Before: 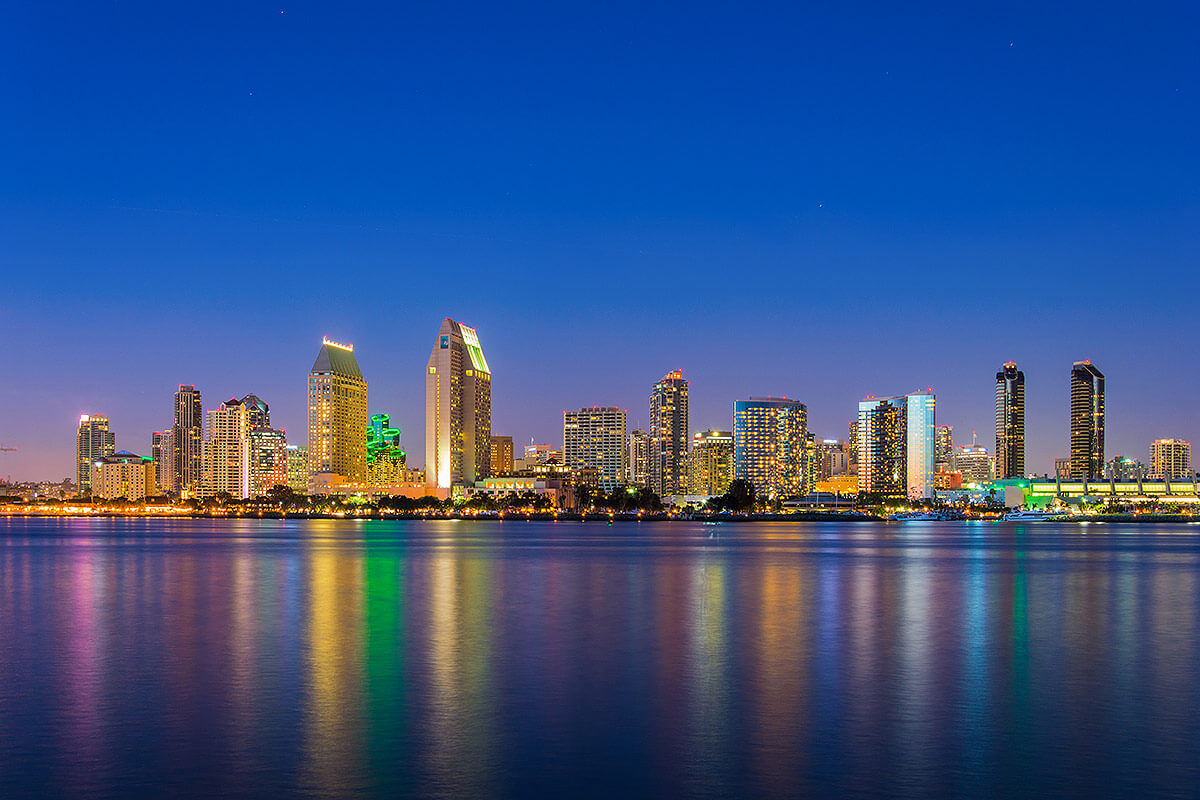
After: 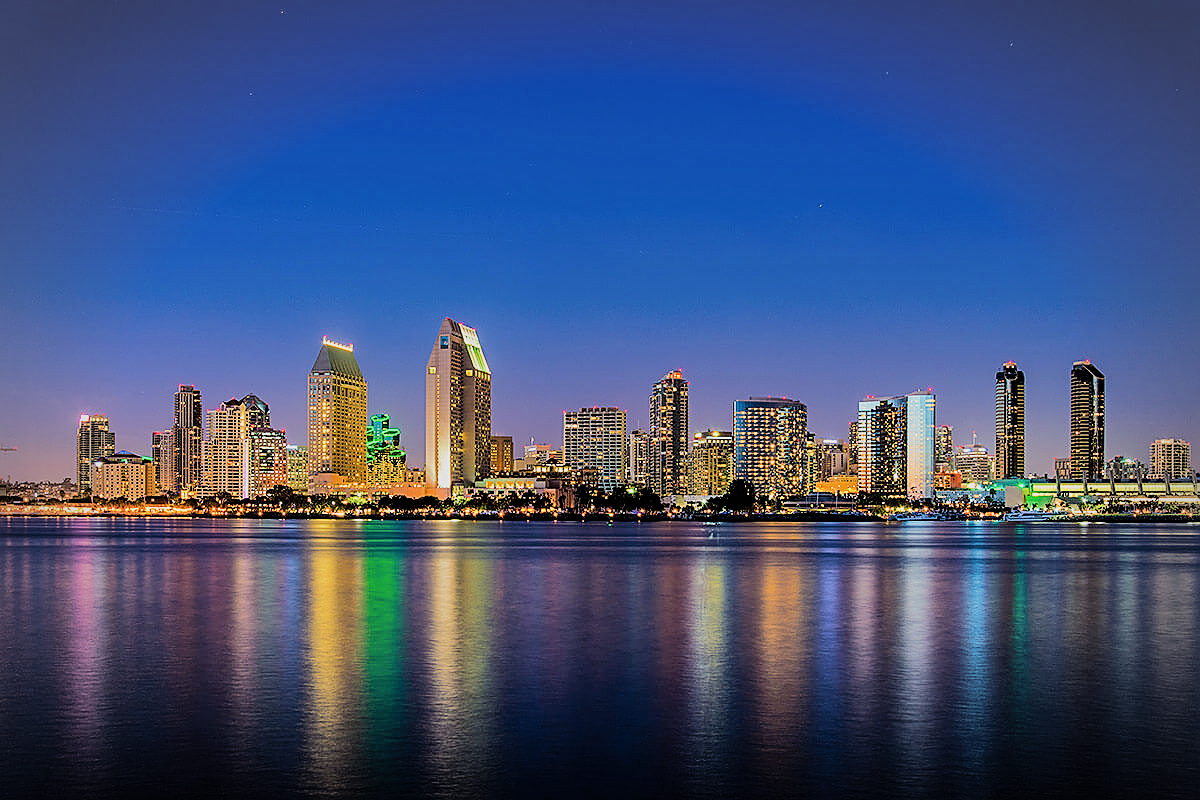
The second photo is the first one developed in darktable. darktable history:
filmic rgb: black relative exposure -5 EV, hardness 2.88, contrast 1.3, highlights saturation mix -30%
sharpen: on, module defaults
vignetting: automatic ratio true
shadows and highlights: low approximation 0.01, soften with gaussian
